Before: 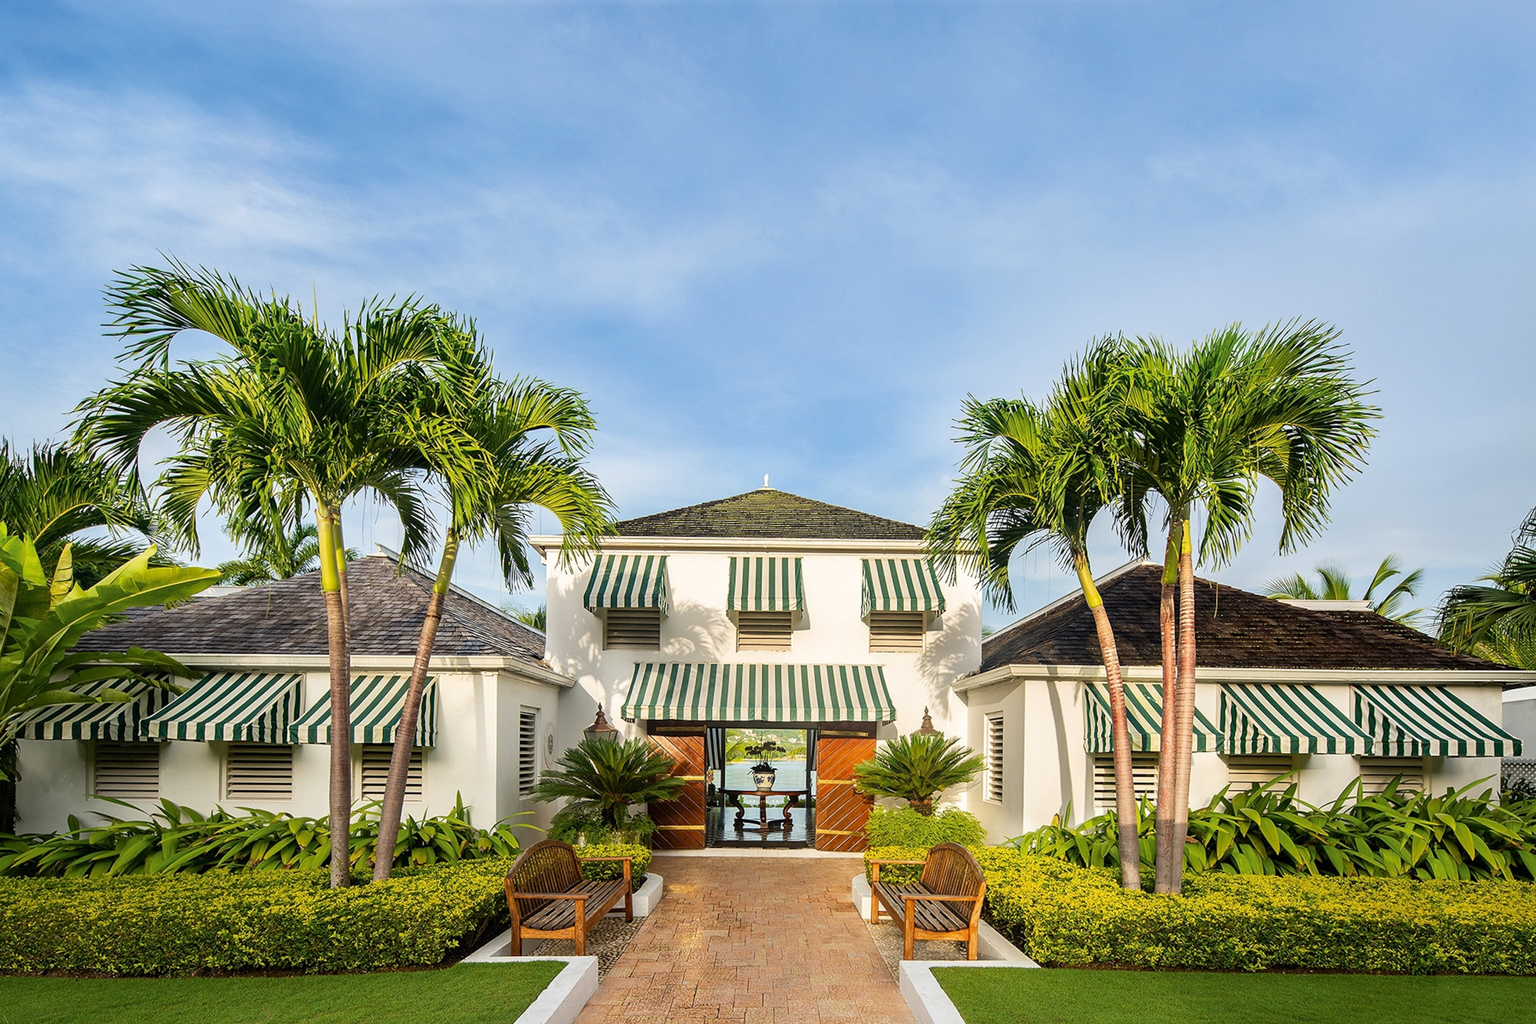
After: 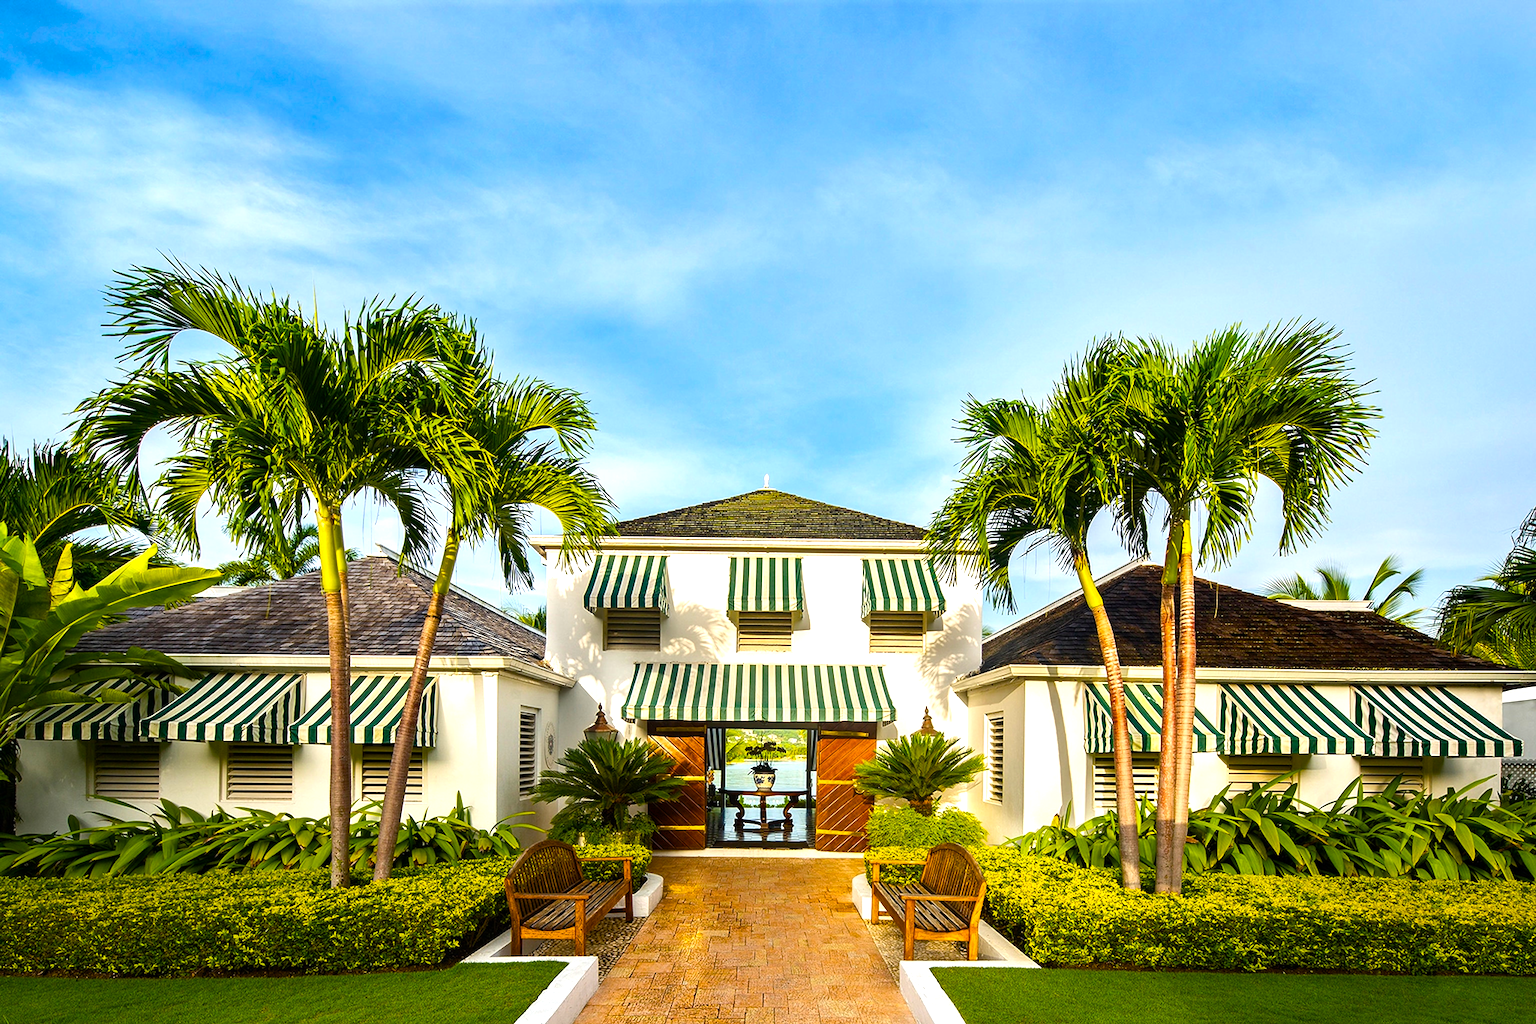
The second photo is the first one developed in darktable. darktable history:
shadows and highlights: shadows -10, white point adjustment 1.5, highlights 10
color balance rgb: linear chroma grading › global chroma 9%, perceptual saturation grading › global saturation 36%, perceptual saturation grading › shadows 35%, perceptual brilliance grading › global brilliance 15%, perceptual brilliance grading › shadows -35%, global vibrance 15%
